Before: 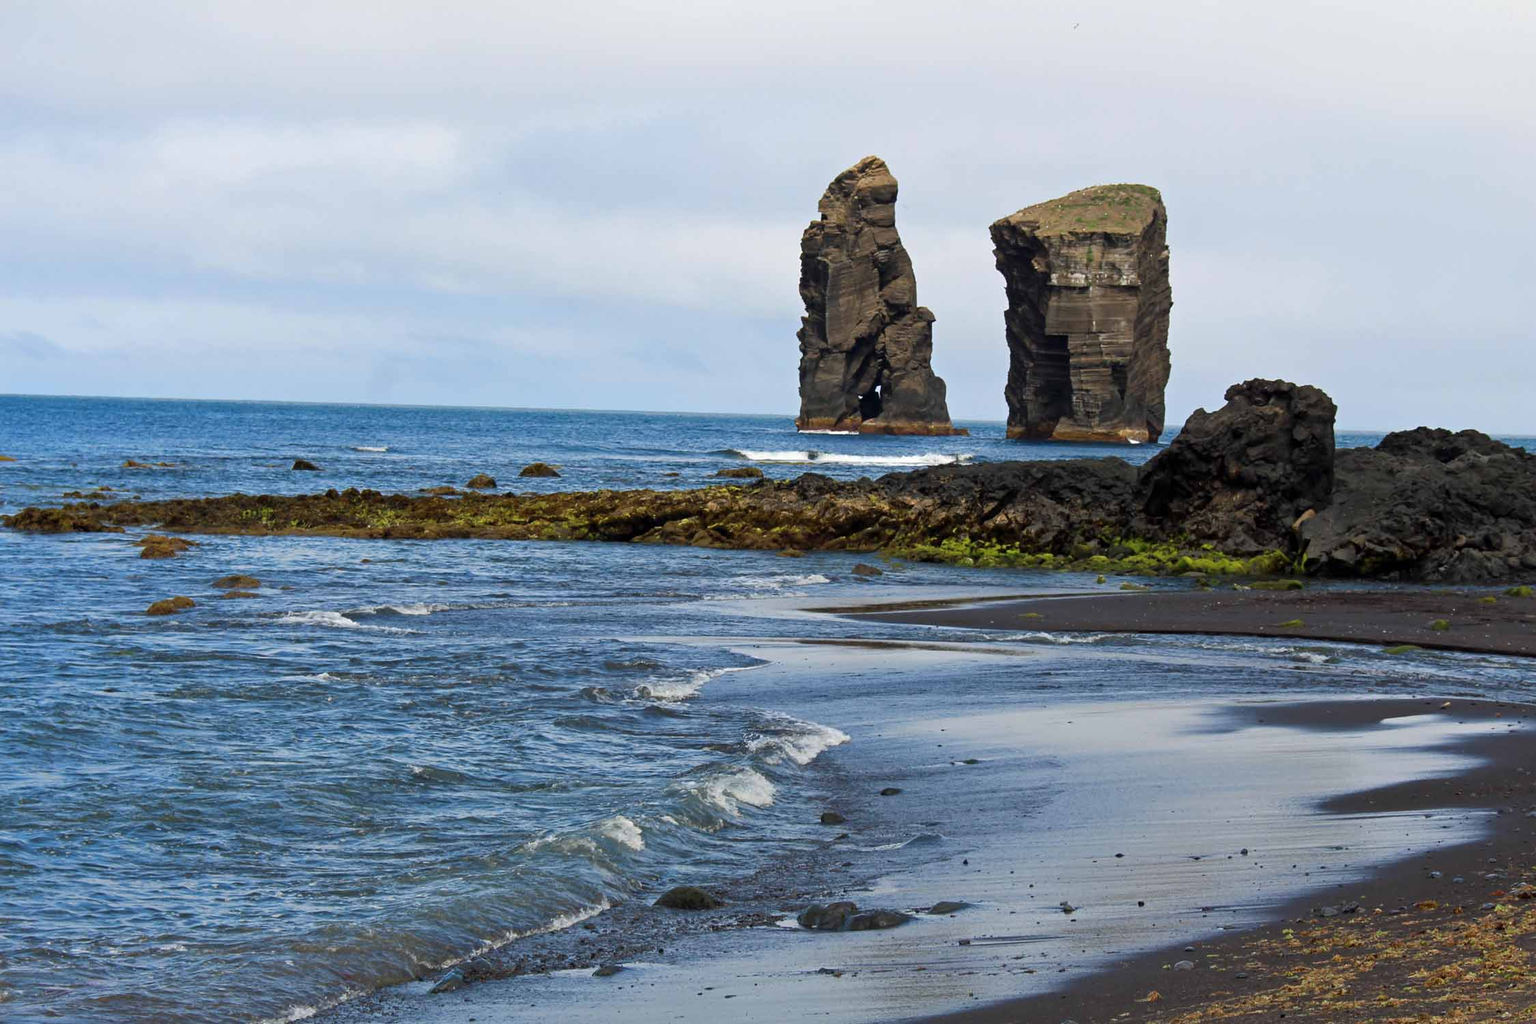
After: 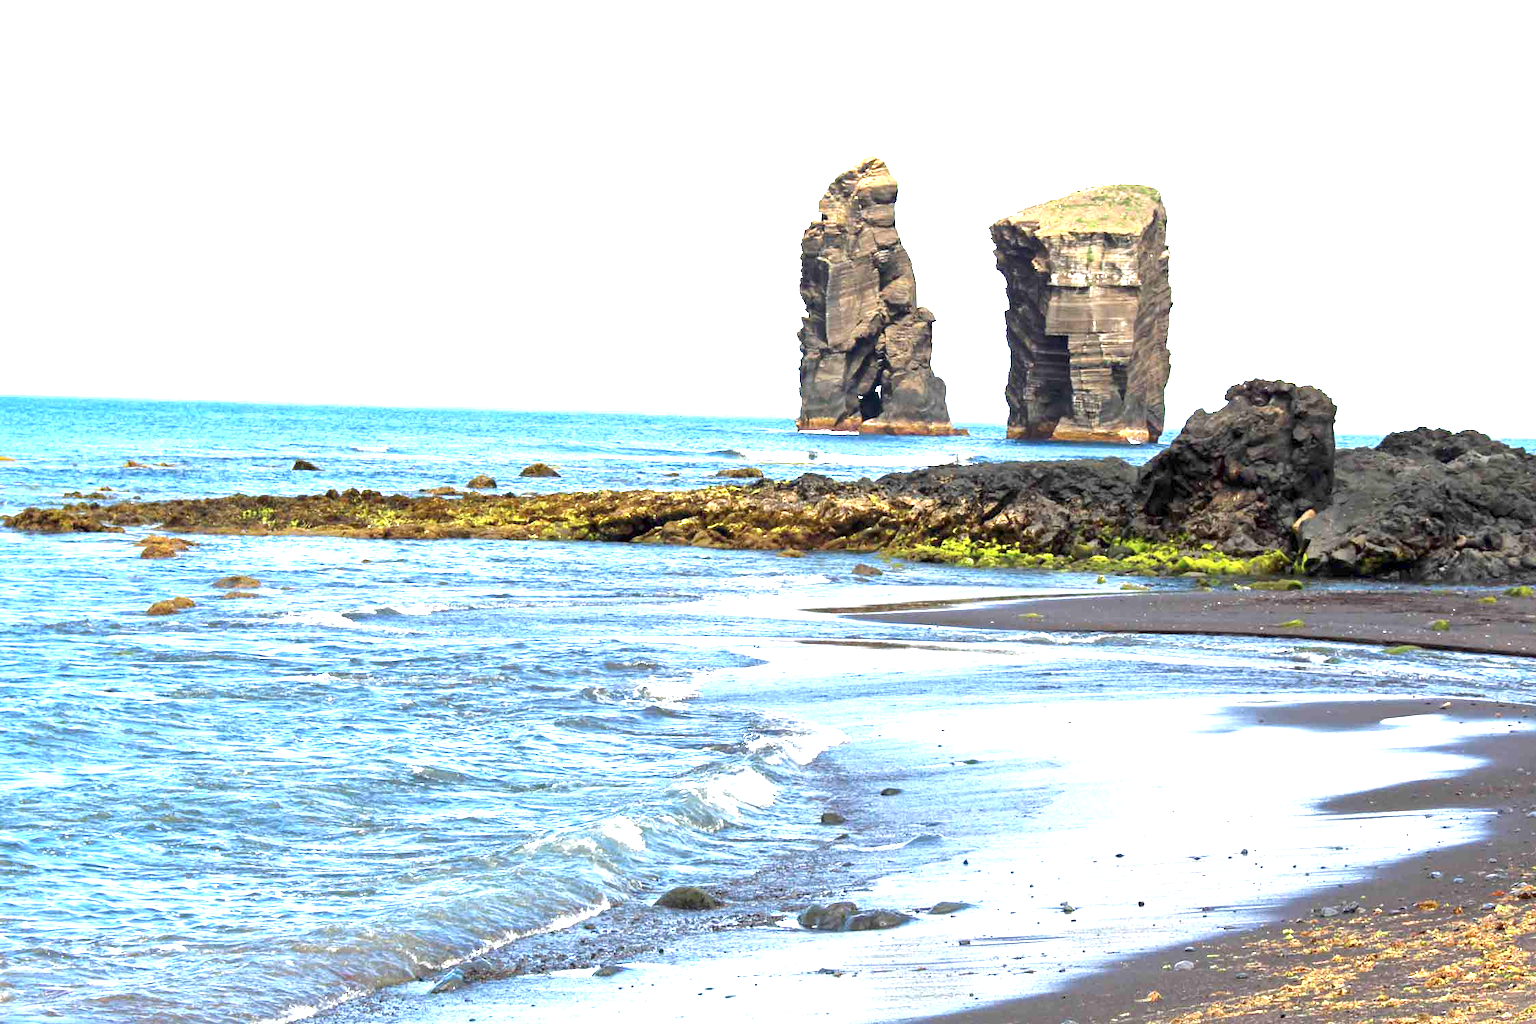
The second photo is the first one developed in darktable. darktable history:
exposure: exposure 2.189 EV, compensate highlight preservation false
